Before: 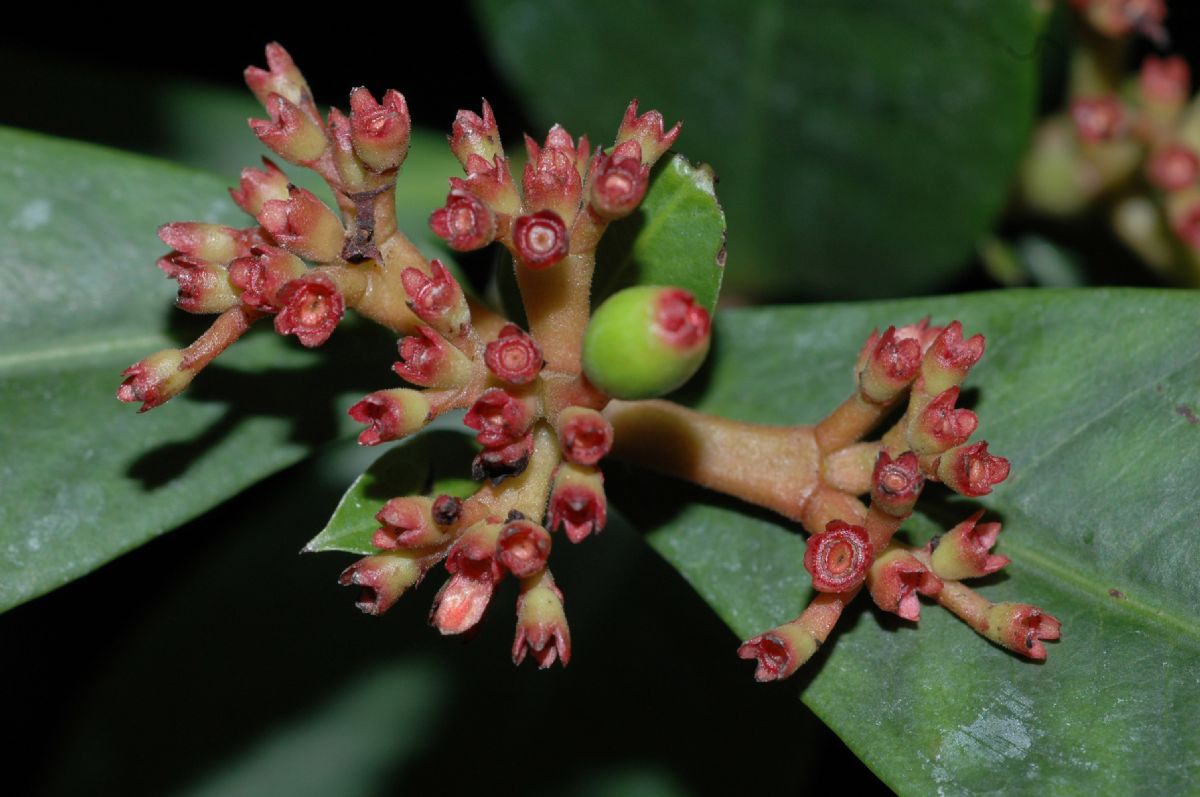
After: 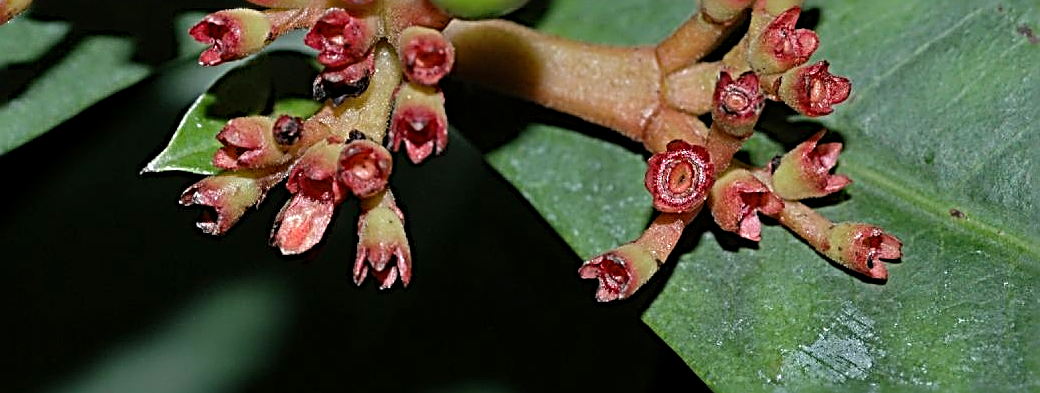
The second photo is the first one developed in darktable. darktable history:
exposure: black level correction 0.001, compensate highlight preservation false
color balance rgb: perceptual saturation grading › global saturation -0.112%, perceptual brilliance grading › mid-tones 9.262%, perceptual brilliance grading › shadows 14.32%
sharpen: radius 3.143, amount 1.74
crop and rotate: left 13.257%, top 47.77%, bottom 2.917%
